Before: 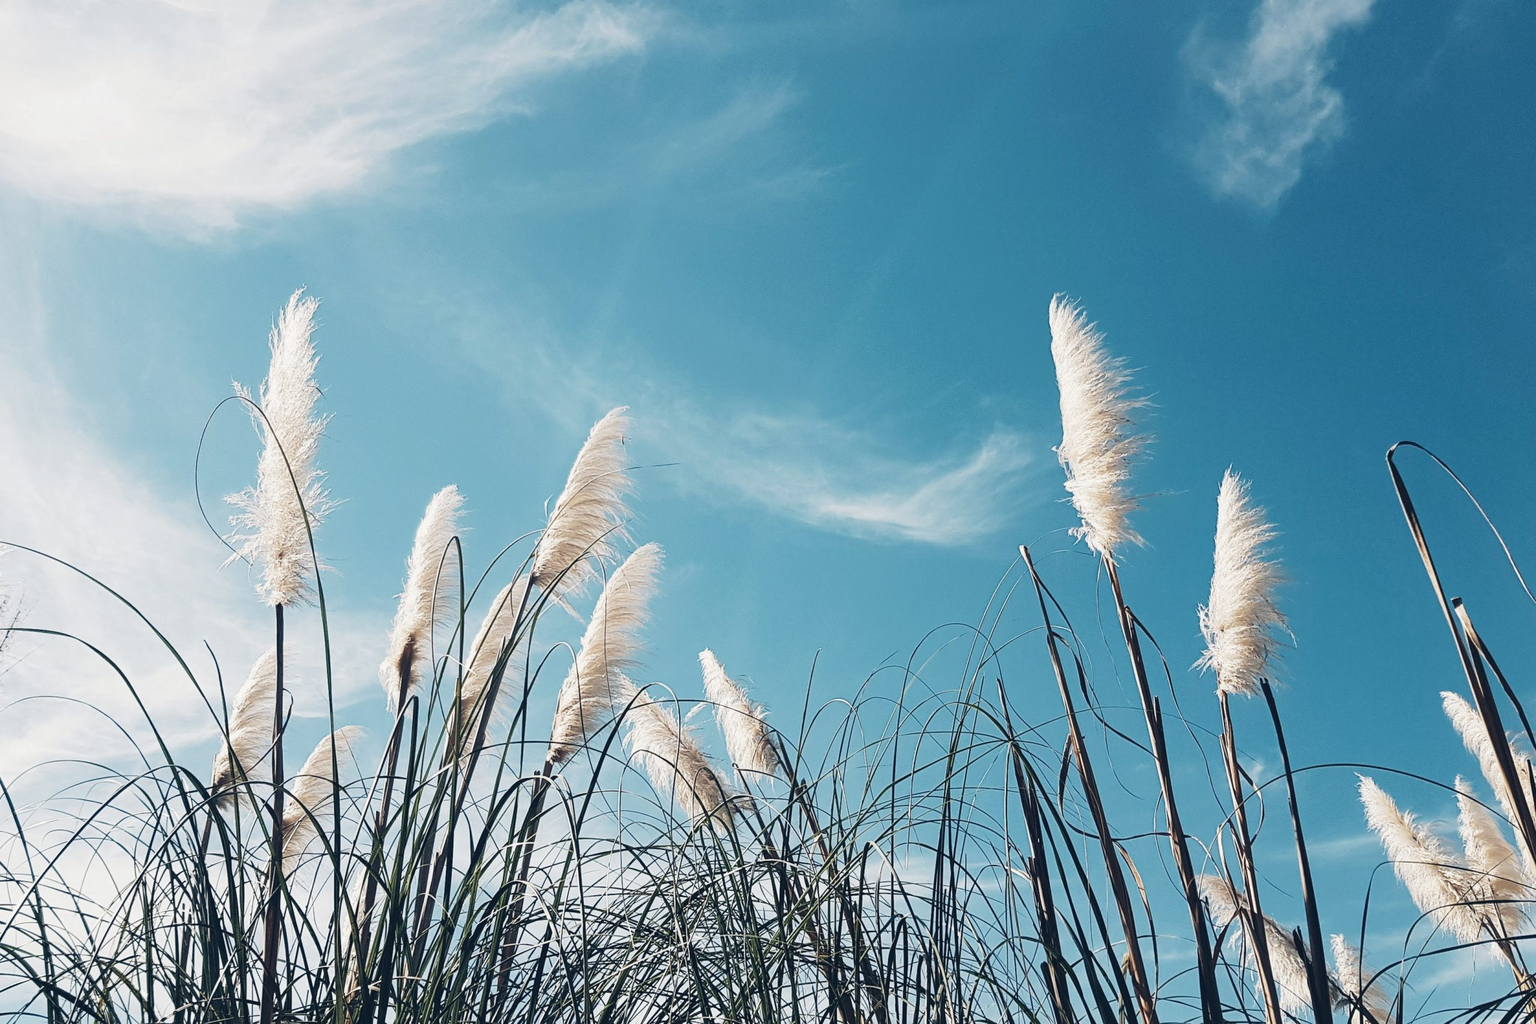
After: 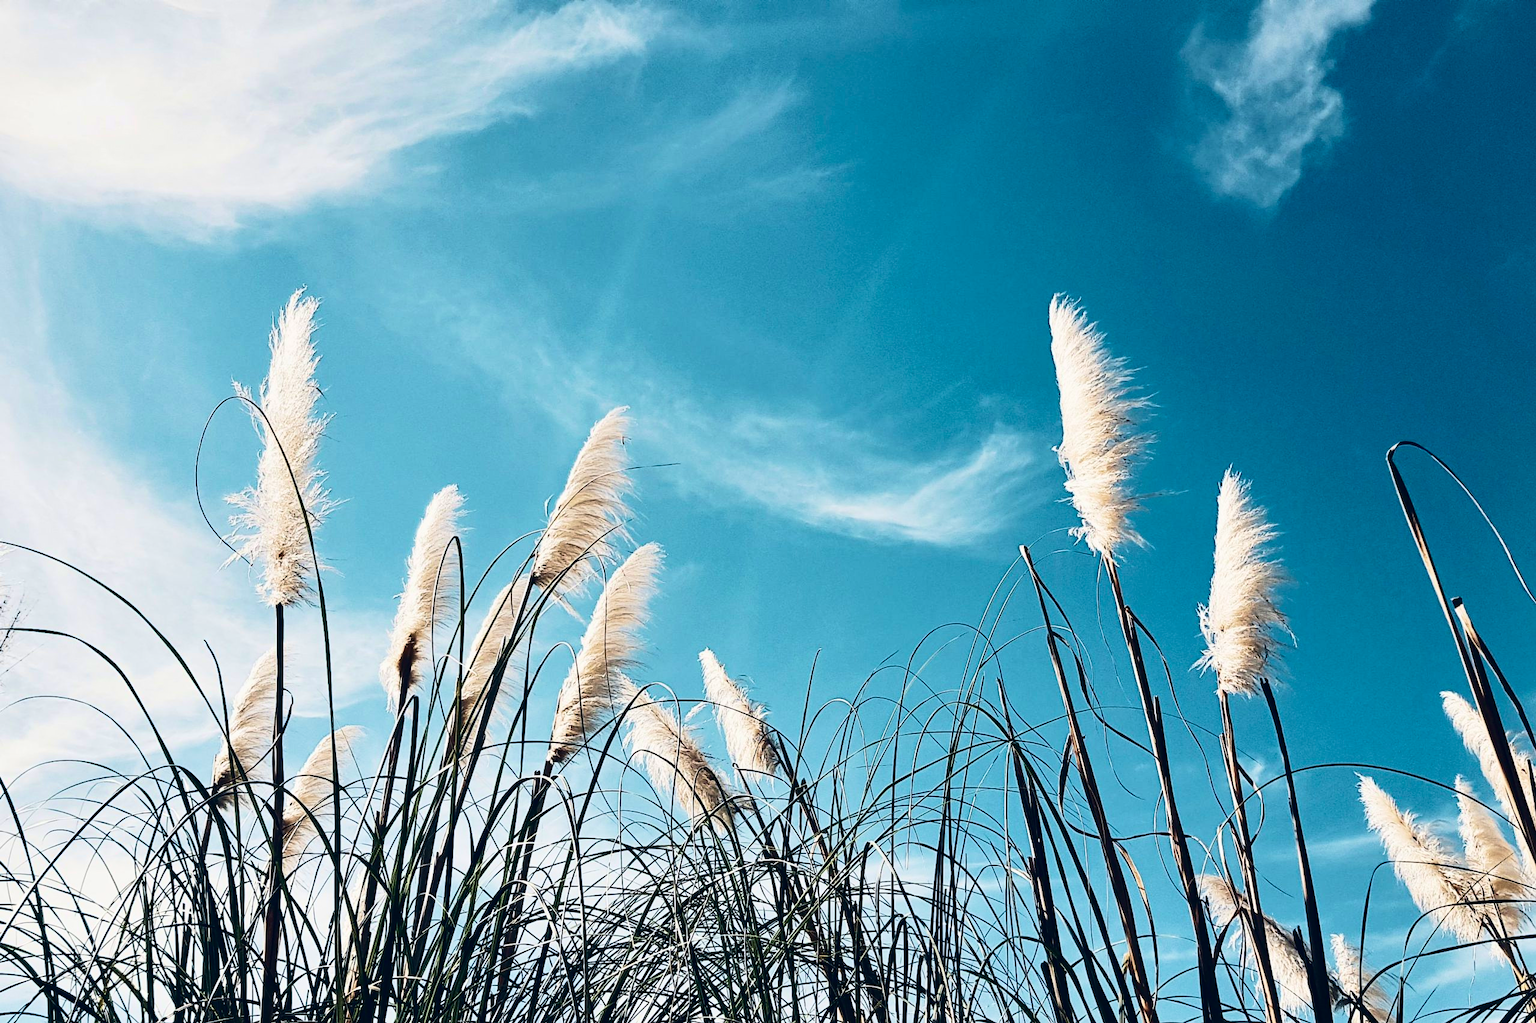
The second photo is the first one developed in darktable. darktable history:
velvia: on, module defaults
shadows and highlights: shadows 25.78, highlights -48.08, soften with gaussian
contrast brightness saturation: contrast 0.324, brightness -0.077, saturation 0.172
